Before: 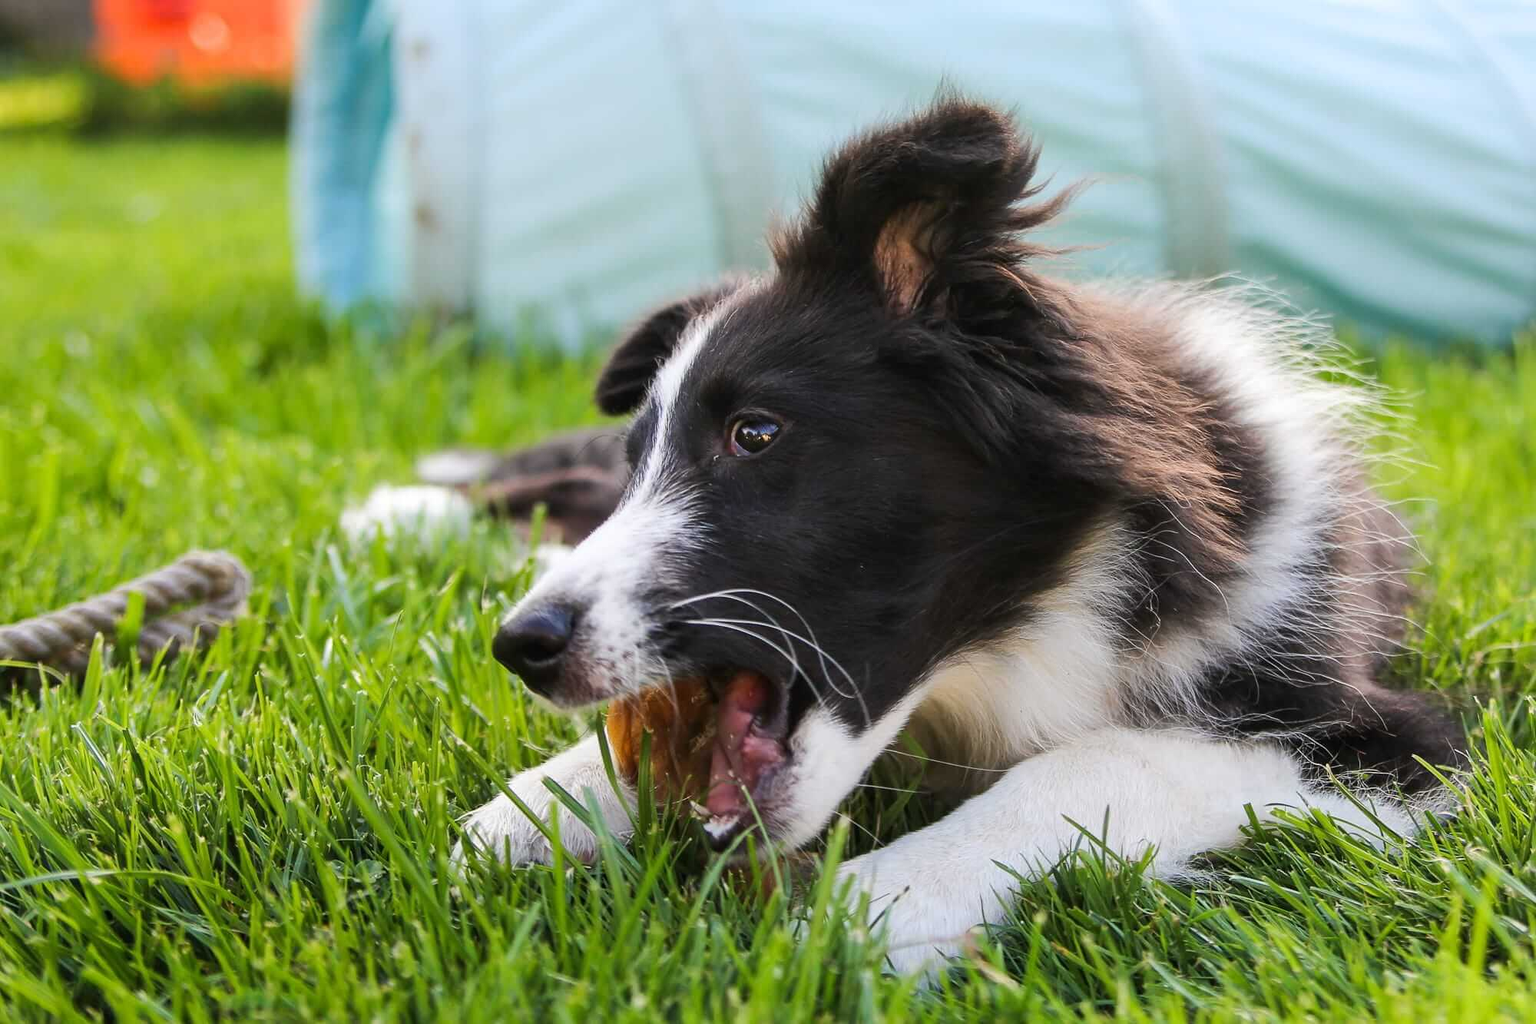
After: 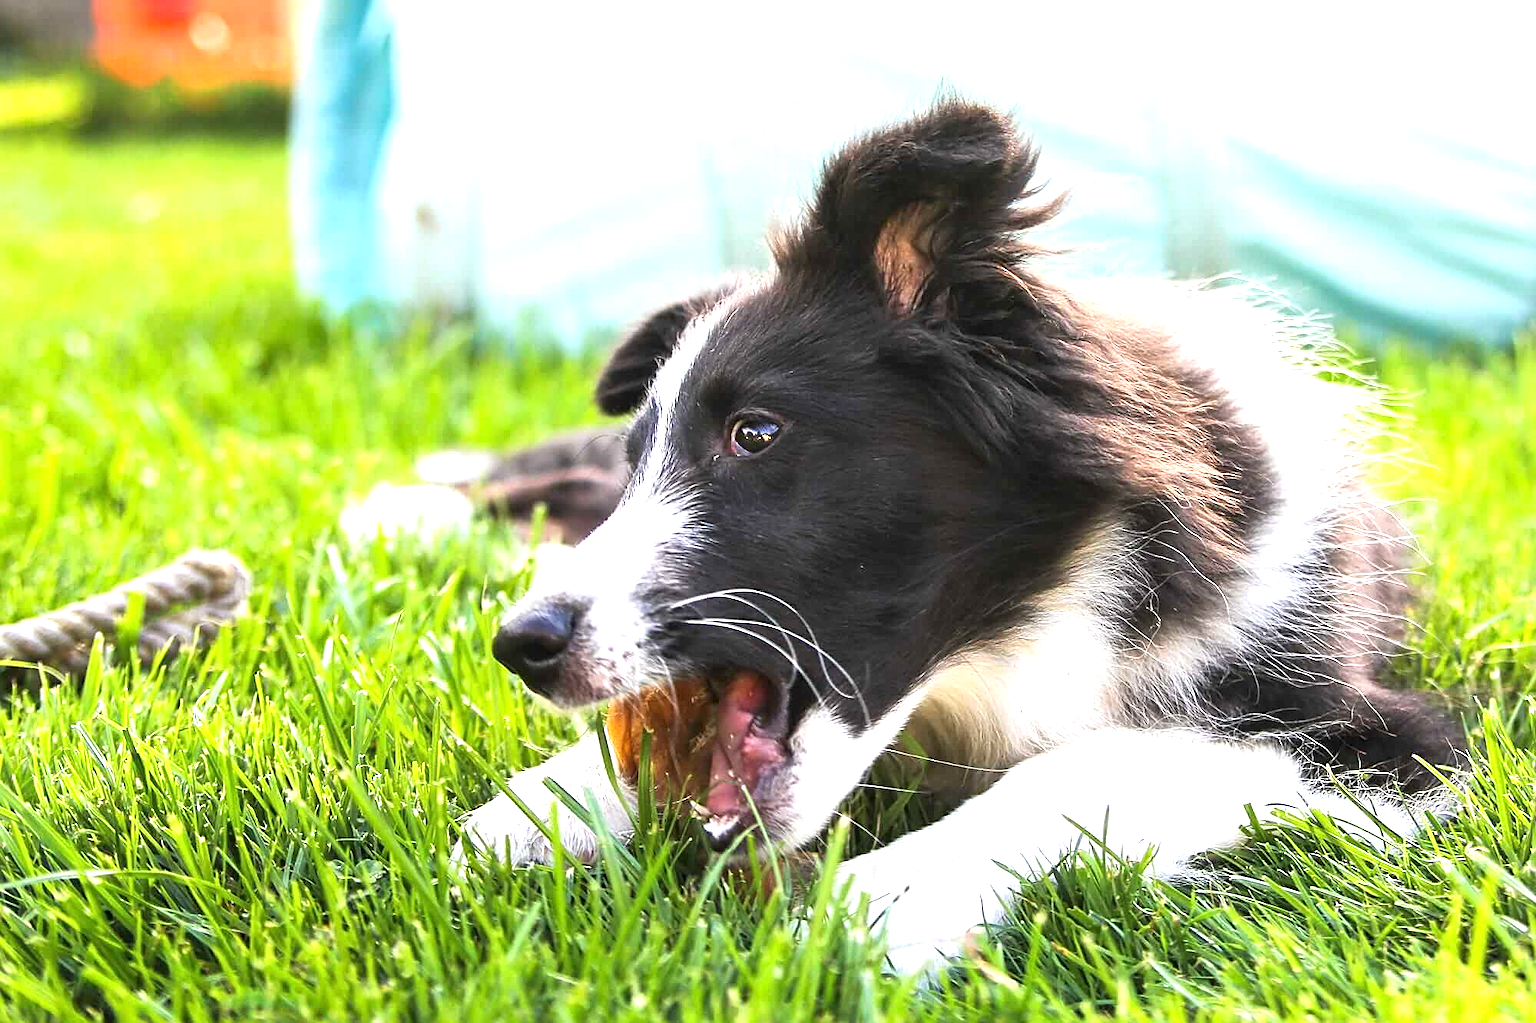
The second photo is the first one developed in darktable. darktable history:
exposure: black level correction 0, exposure 1.199 EV, compensate highlight preservation false
sharpen: radius 1.942
